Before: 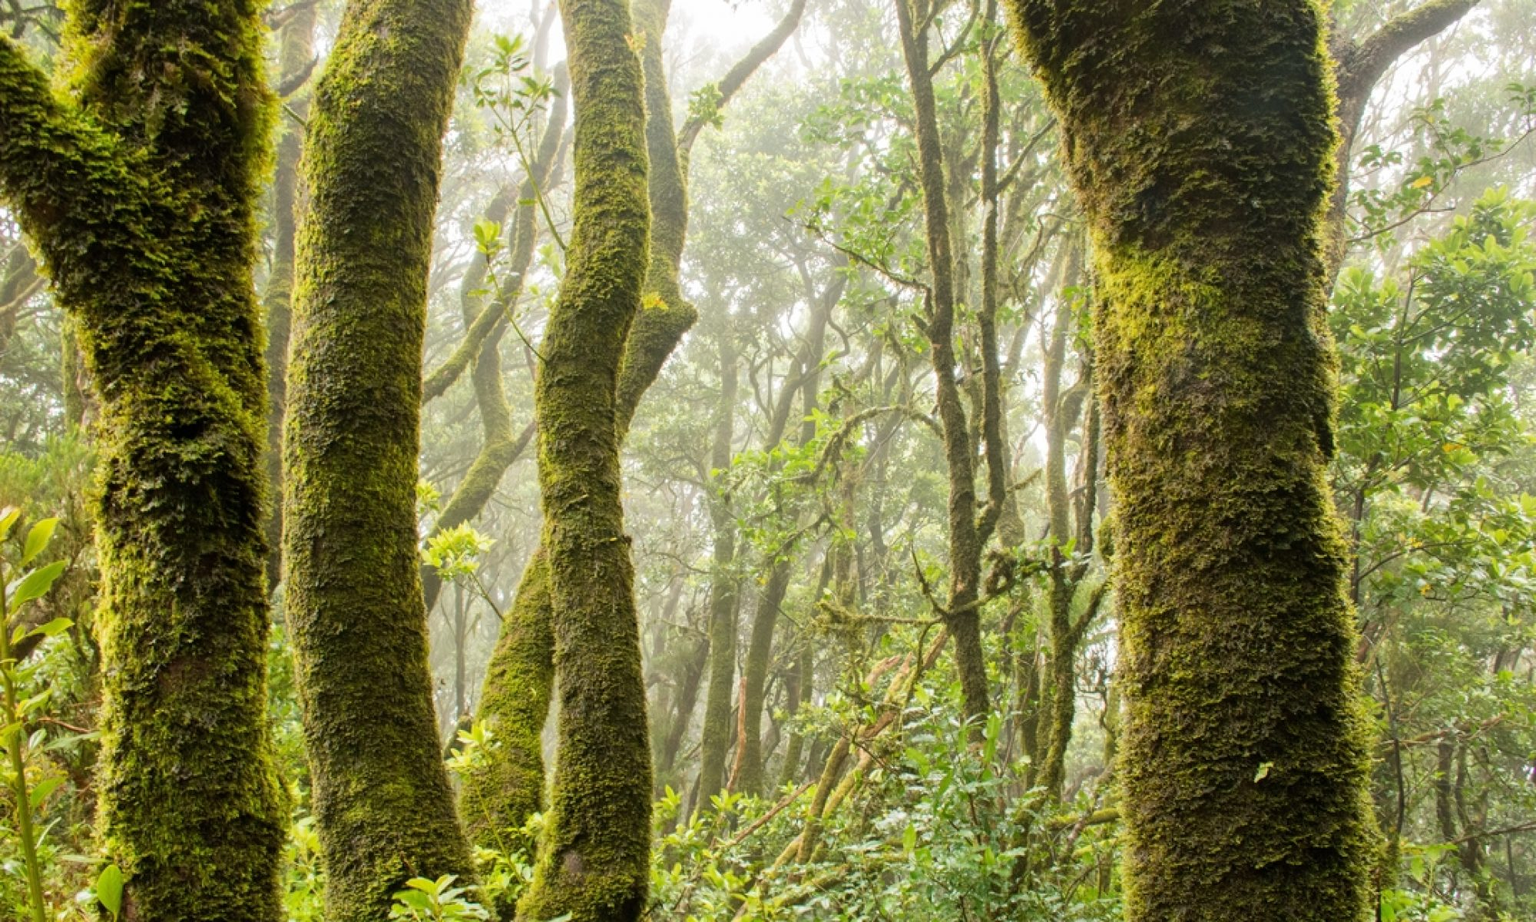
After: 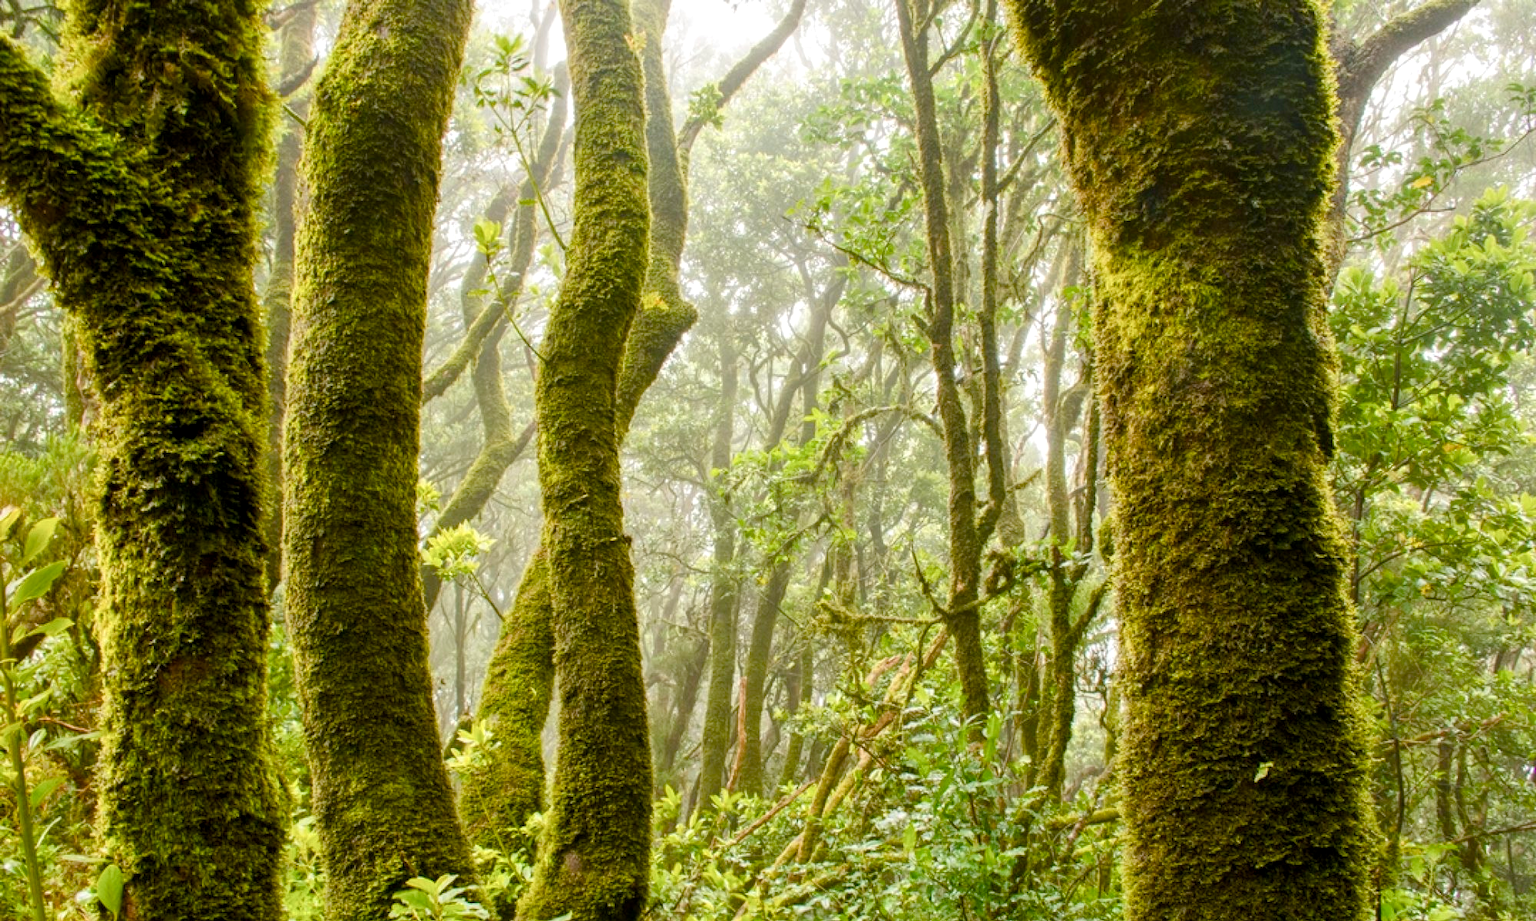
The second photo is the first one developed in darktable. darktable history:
local contrast: highlights 105%, shadows 100%, detail 119%, midtone range 0.2
color balance rgb: perceptual saturation grading › global saturation 20%, perceptual saturation grading › highlights -49.687%, perceptual saturation grading › shadows 24.862%, global vibrance 50.6%
